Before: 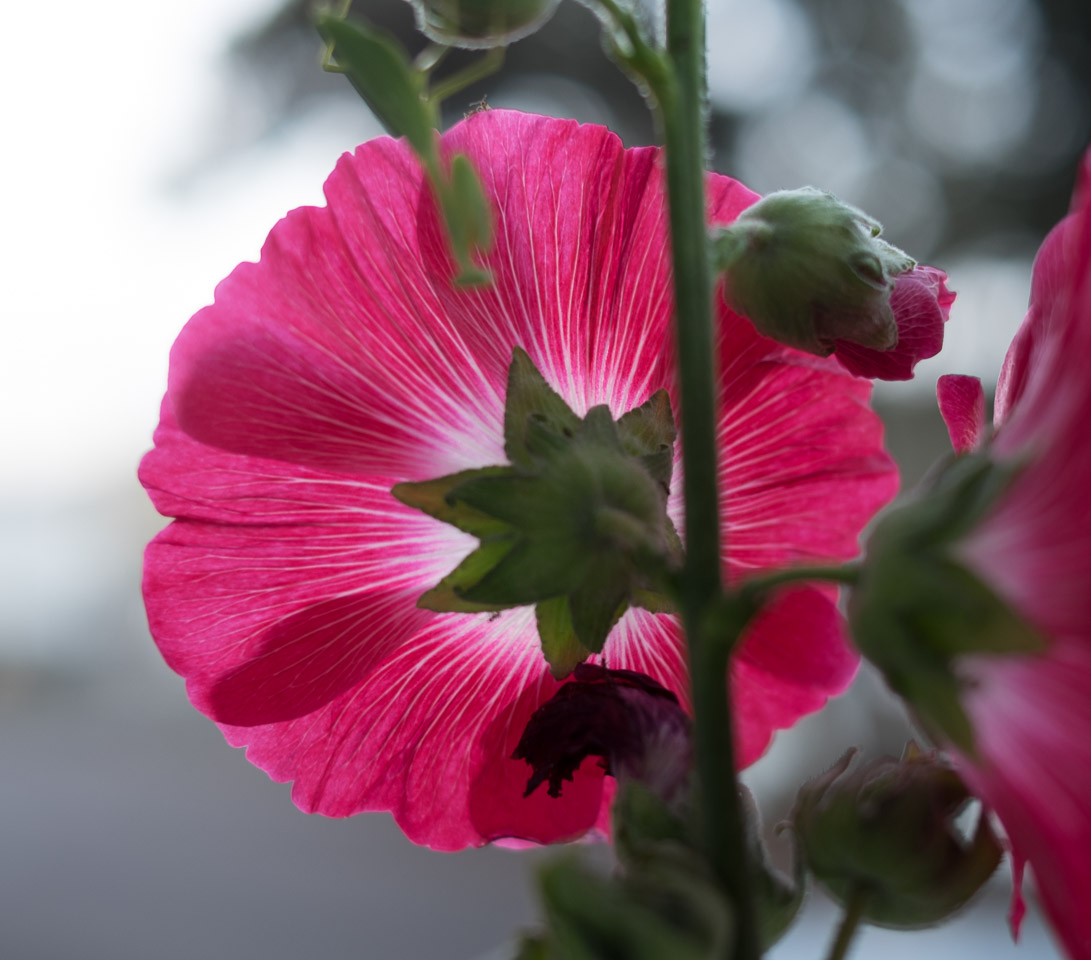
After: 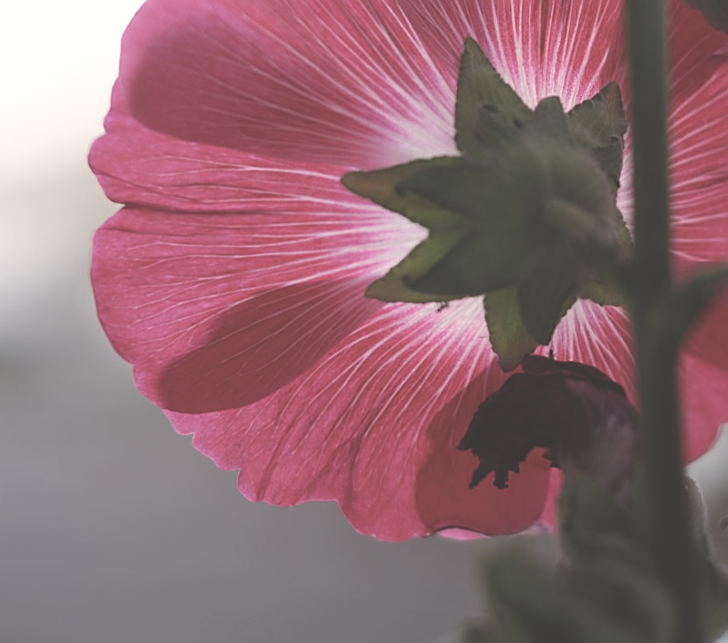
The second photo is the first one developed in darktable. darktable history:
crop and rotate: angle -0.717°, left 3.966%, top 31.969%, right 28.322%
exposure: black level correction -0.041, exposure 0.06 EV, compensate highlight preservation false
sharpen: on, module defaults
color correction: highlights a* 5.55, highlights b* 5.2, saturation 0.638
